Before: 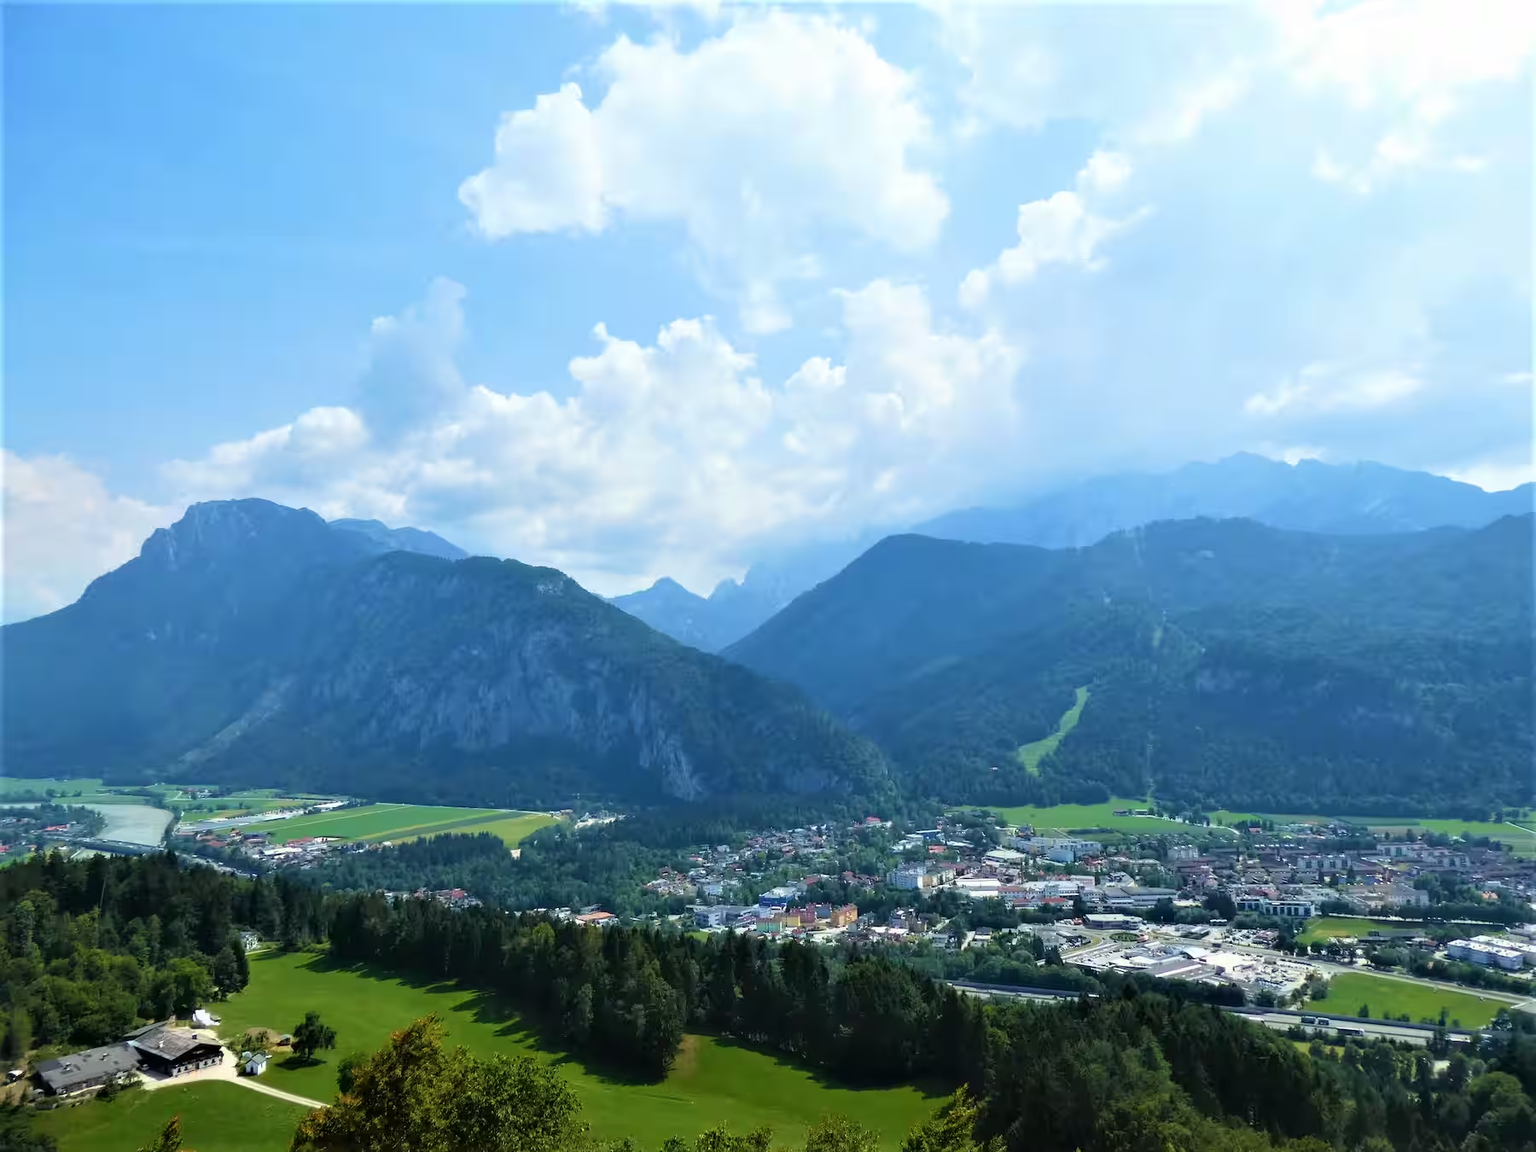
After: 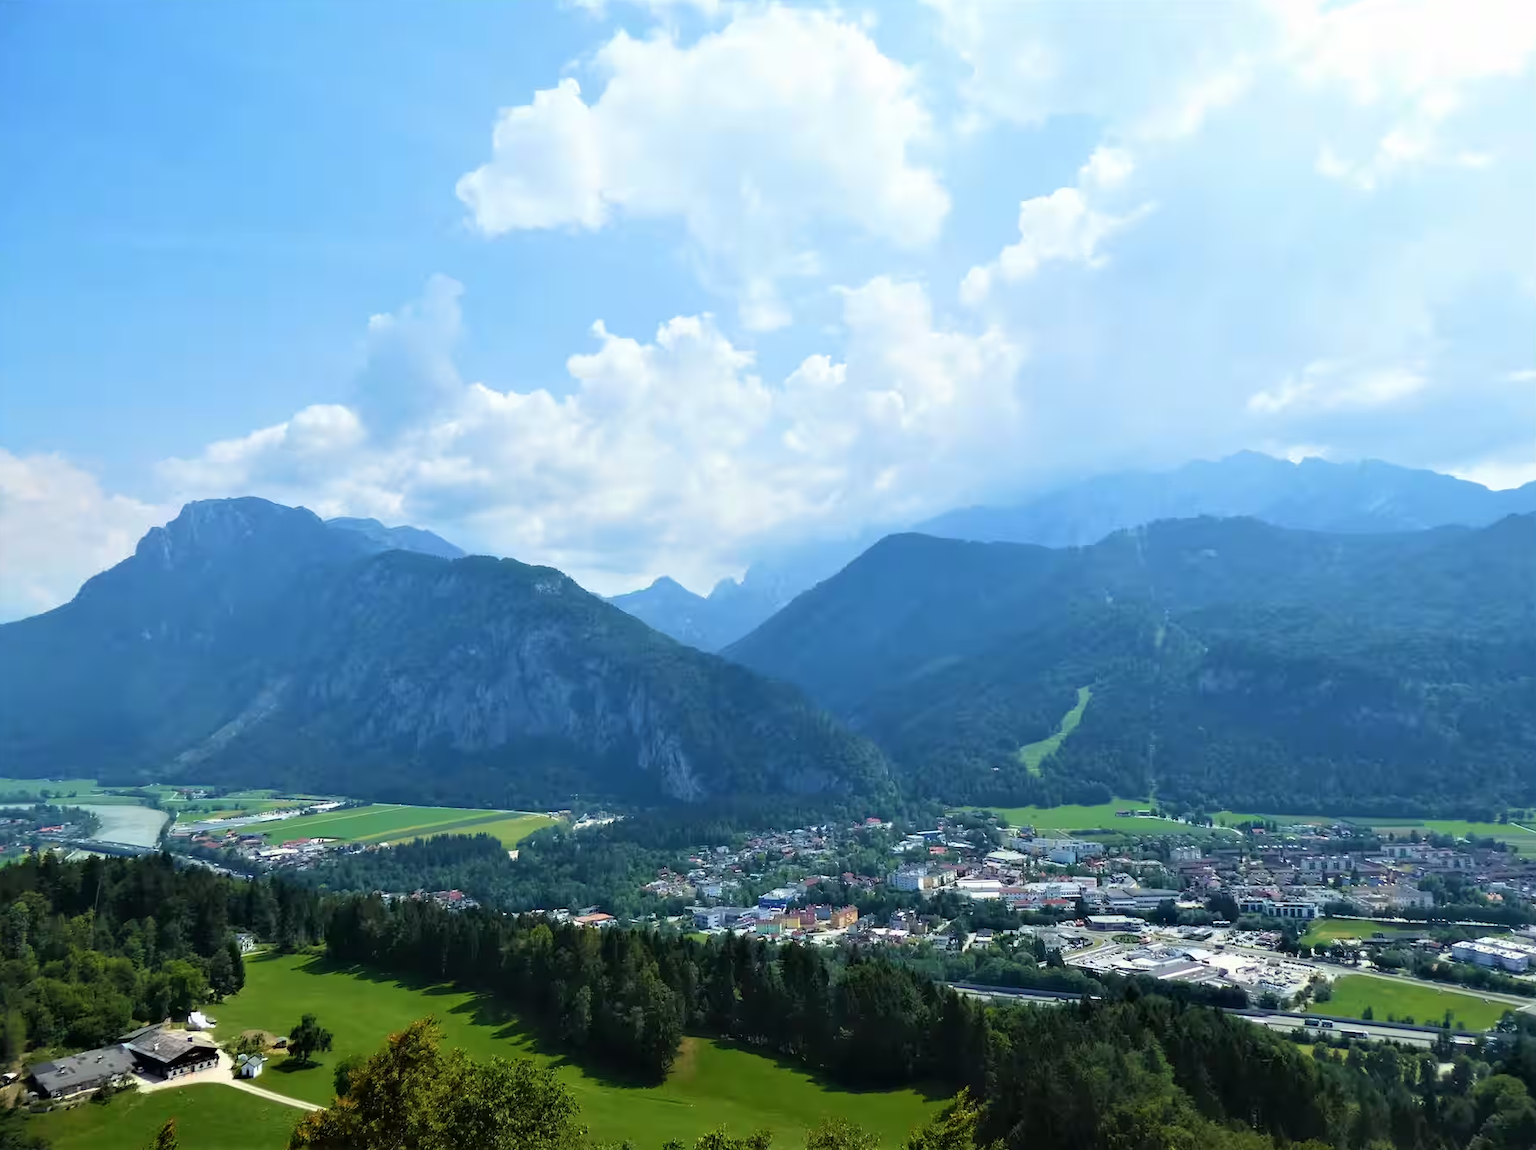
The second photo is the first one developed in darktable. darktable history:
color balance: on, module defaults
exposure: compensate highlight preservation false
crop: left 0.434%, top 0.485%, right 0.244%, bottom 0.386%
